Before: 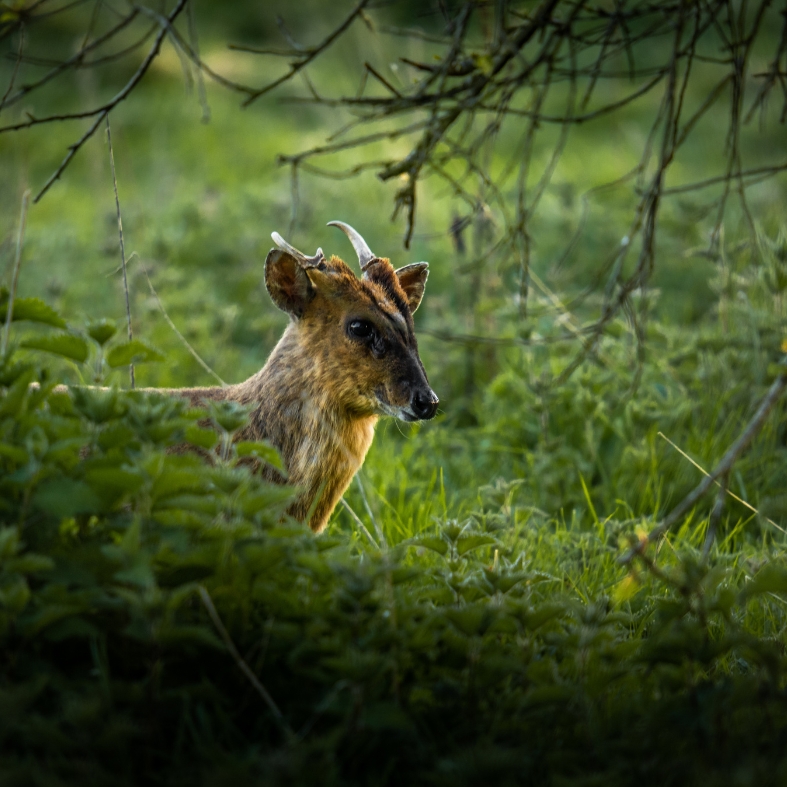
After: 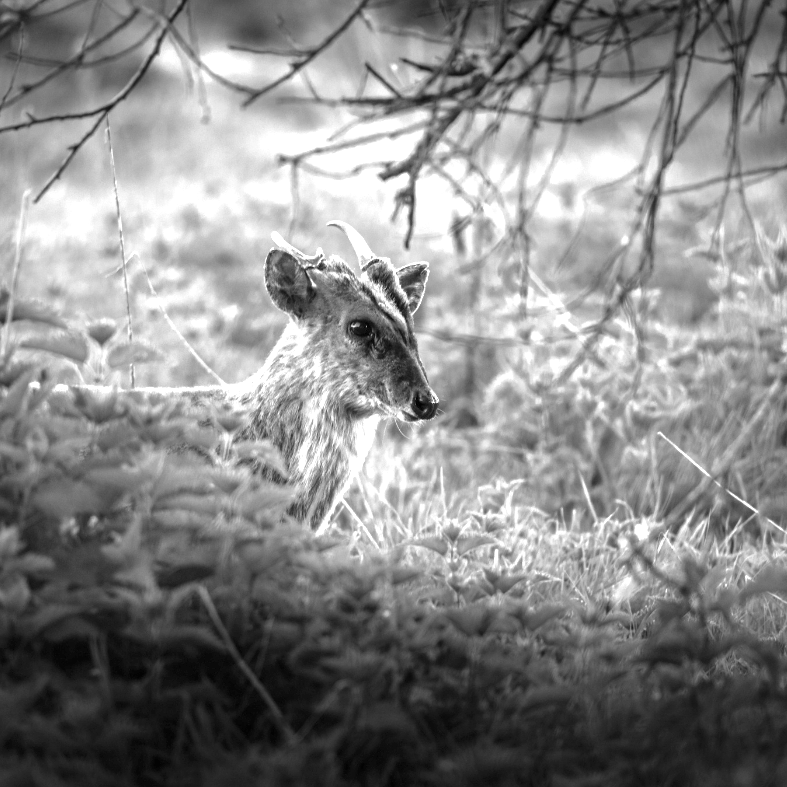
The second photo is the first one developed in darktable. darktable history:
monochrome: size 3.1
color balance rgb: perceptual saturation grading › global saturation 20%, perceptual saturation grading › highlights -50%, perceptual saturation grading › shadows 30%, perceptual brilliance grading › global brilliance 10%, perceptual brilliance grading › shadows 15%
exposure: black level correction 0, exposure 1.3 EV, compensate highlight preservation false
